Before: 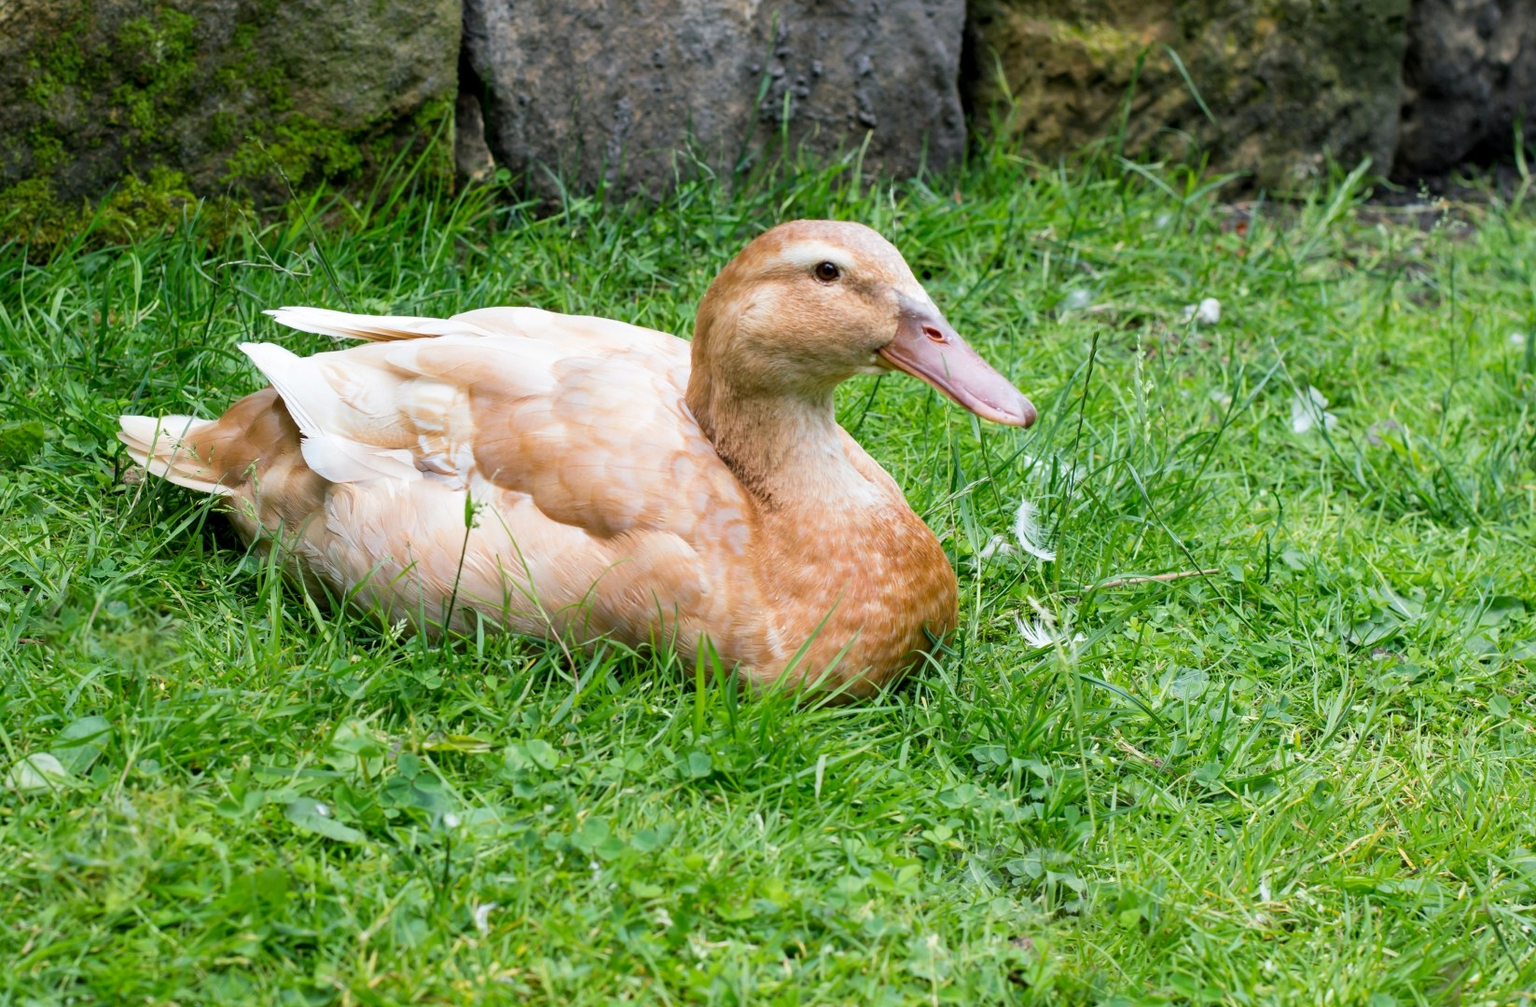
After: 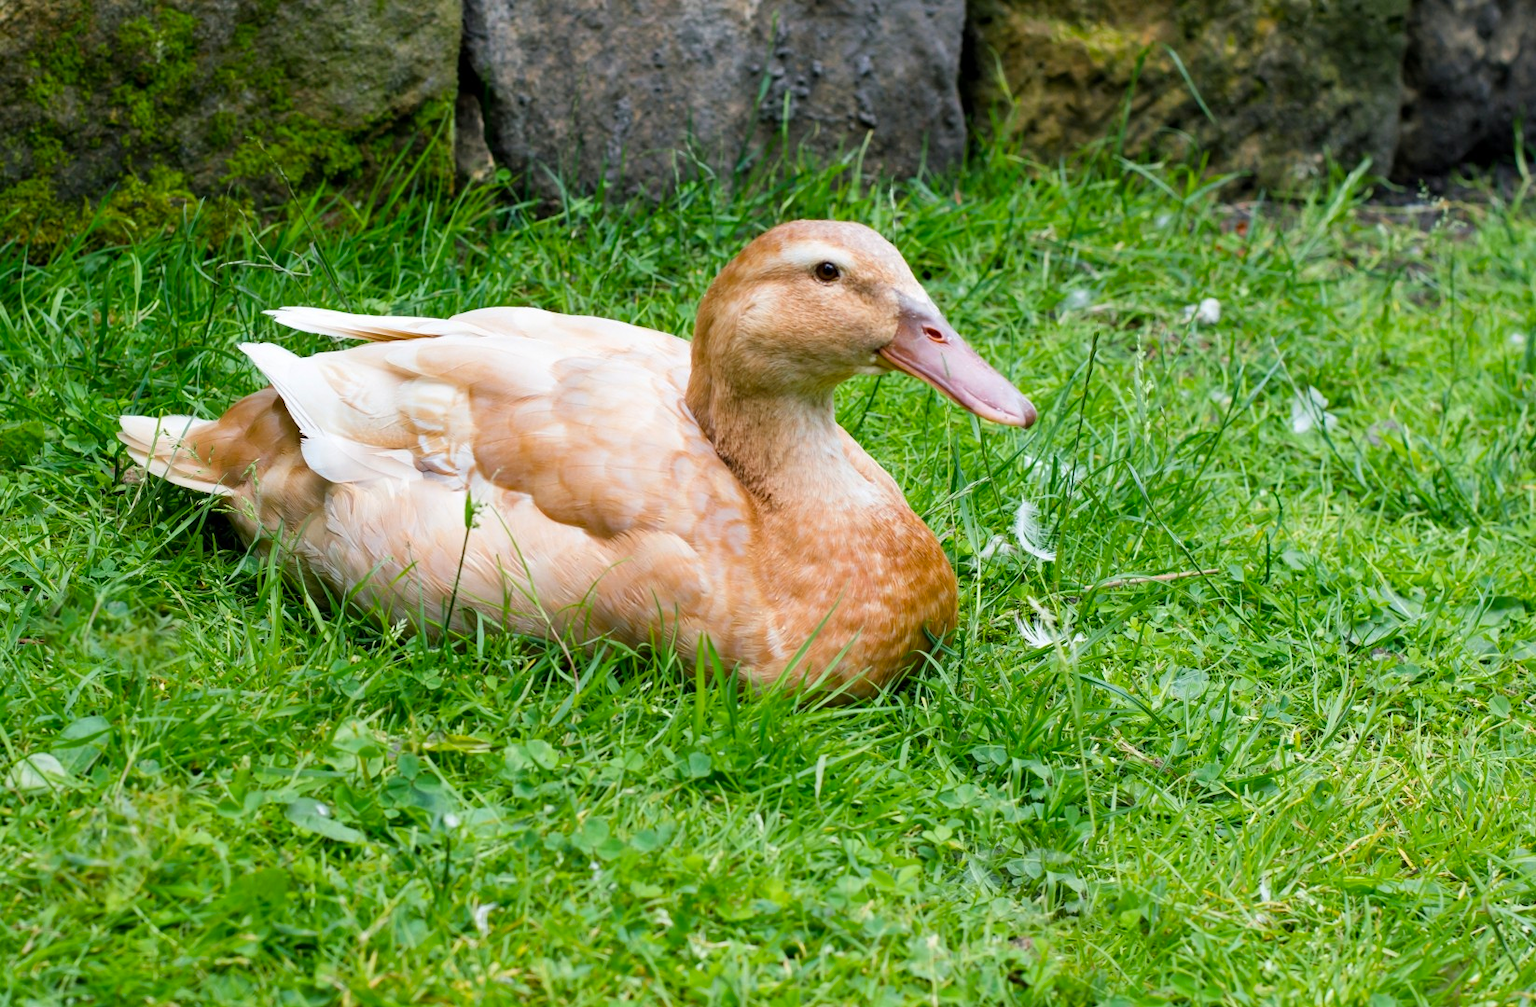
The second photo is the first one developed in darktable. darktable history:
color balance rgb: linear chroma grading › mid-tones 7.979%, perceptual saturation grading › global saturation 1.81%, perceptual saturation grading › highlights -2.53%, perceptual saturation grading › mid-tones 4.134%, perceptual saturation grading › shadows 8.183%, global vibrance 20%
